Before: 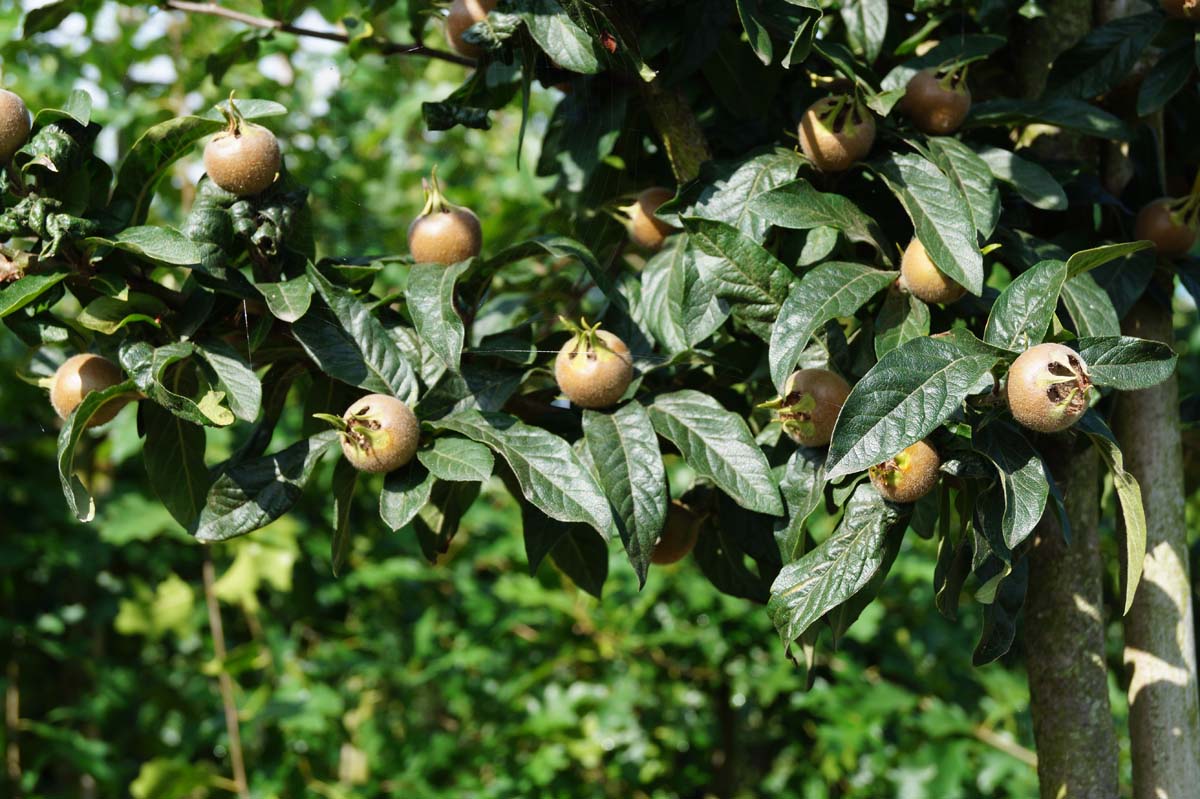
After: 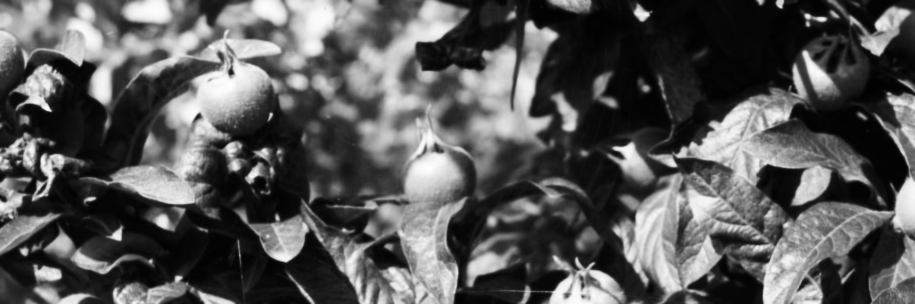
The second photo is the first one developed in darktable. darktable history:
velvia: strength 15%
lowpass: radius 0.76, contrast 1.56, saturation 0, unbound 0
crop: left 0.579%, top 7.627%, right 23.167%, bottom 54.275%
